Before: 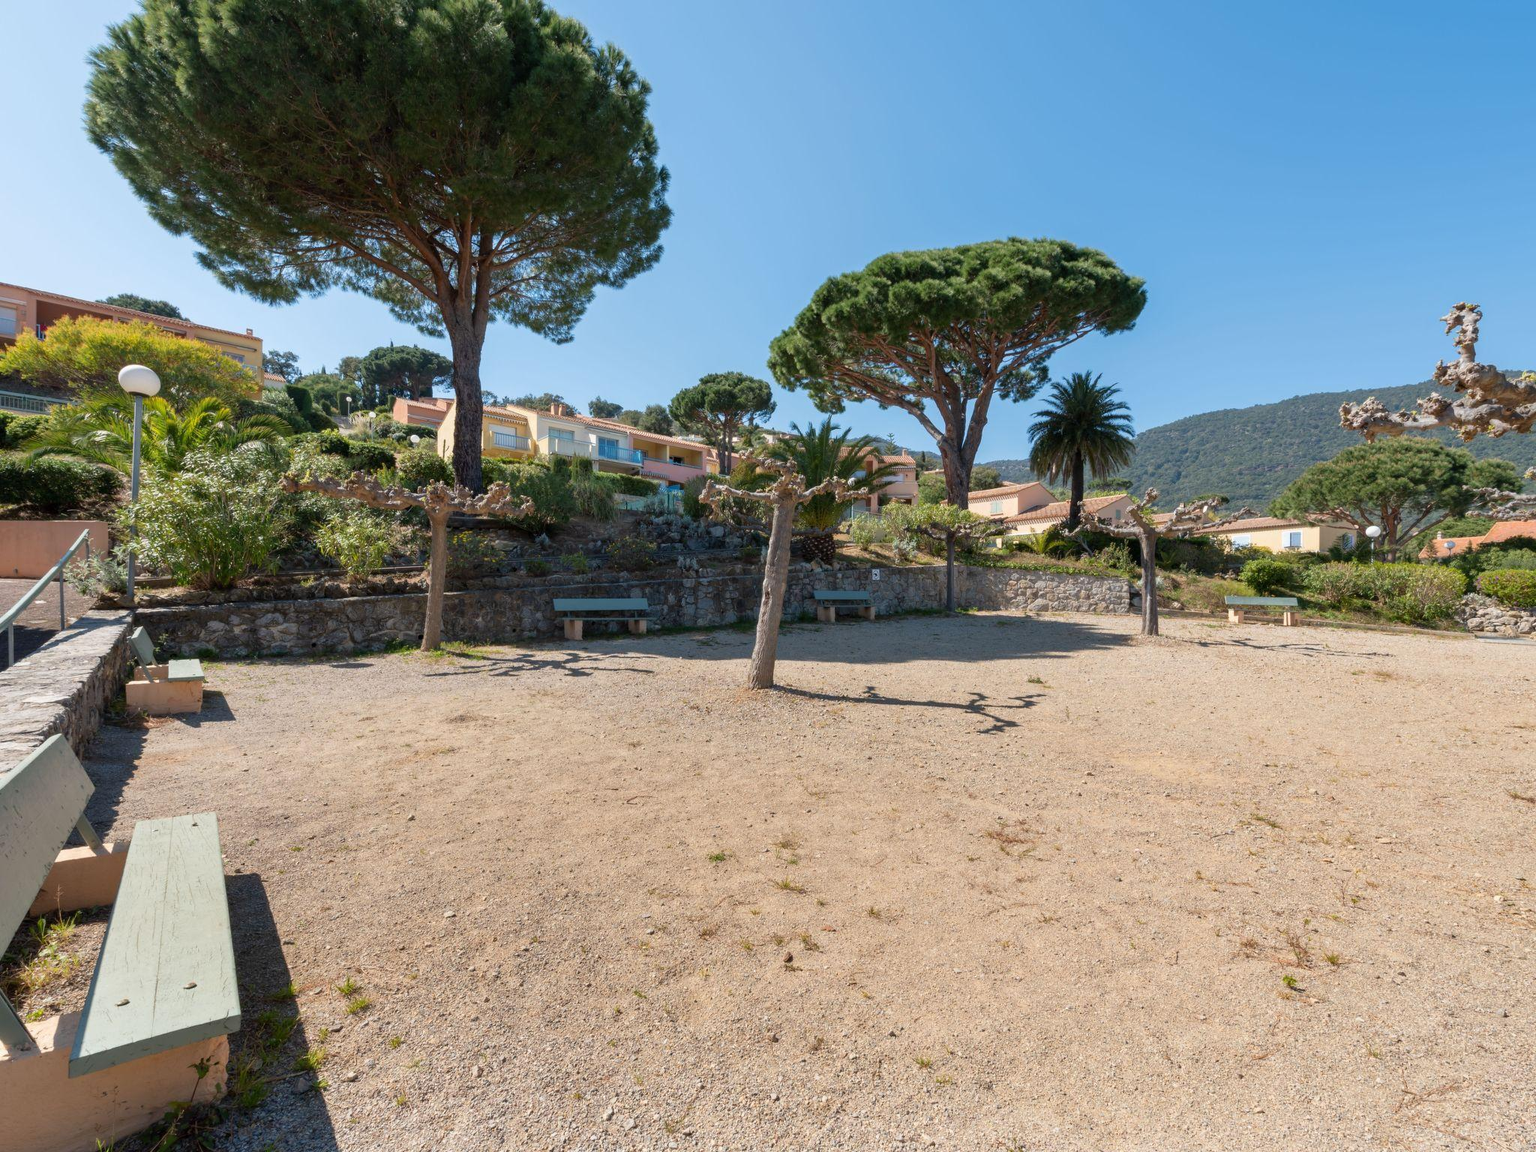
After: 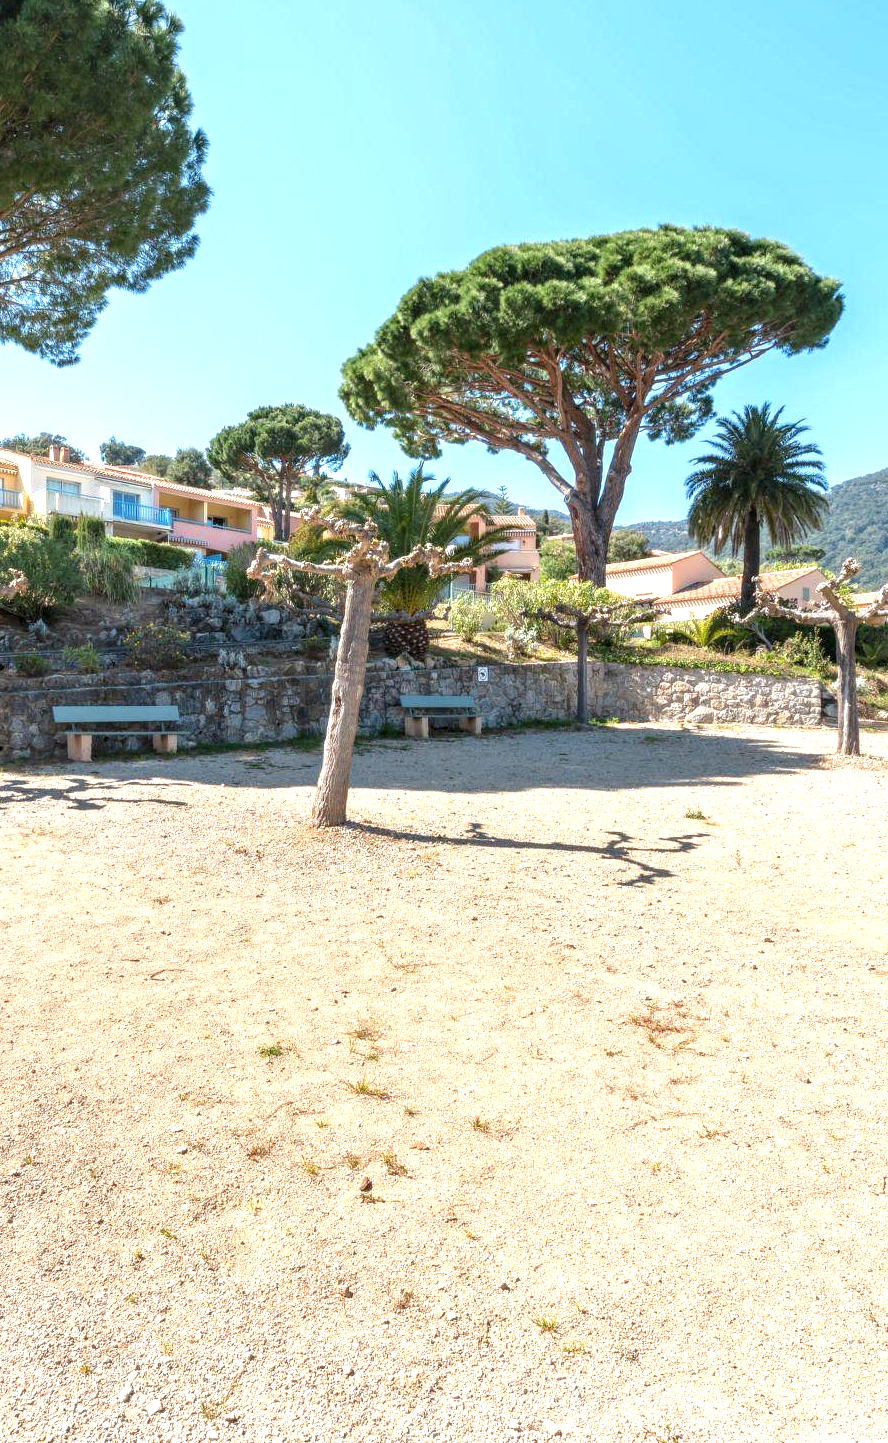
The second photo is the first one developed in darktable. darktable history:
crop: left 33.452%, top 6.025%, right 23.155%
local contrast: on, module defaults
exposure: black level correction 0, exposure 1.1 EV, compensate highlight preservation false
